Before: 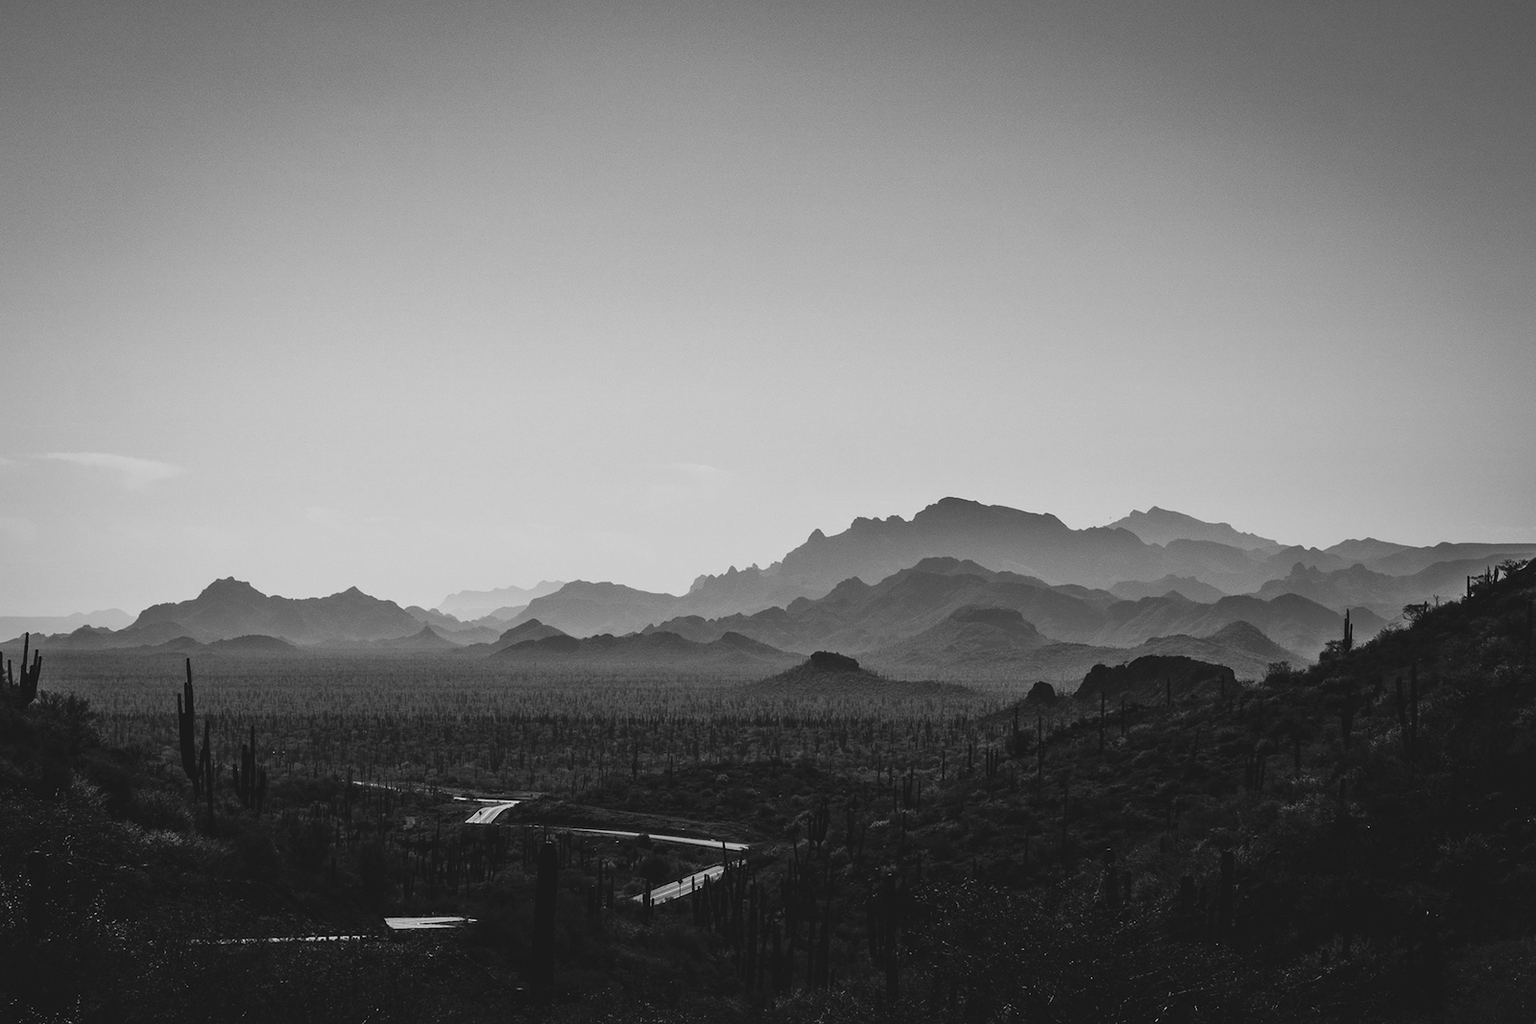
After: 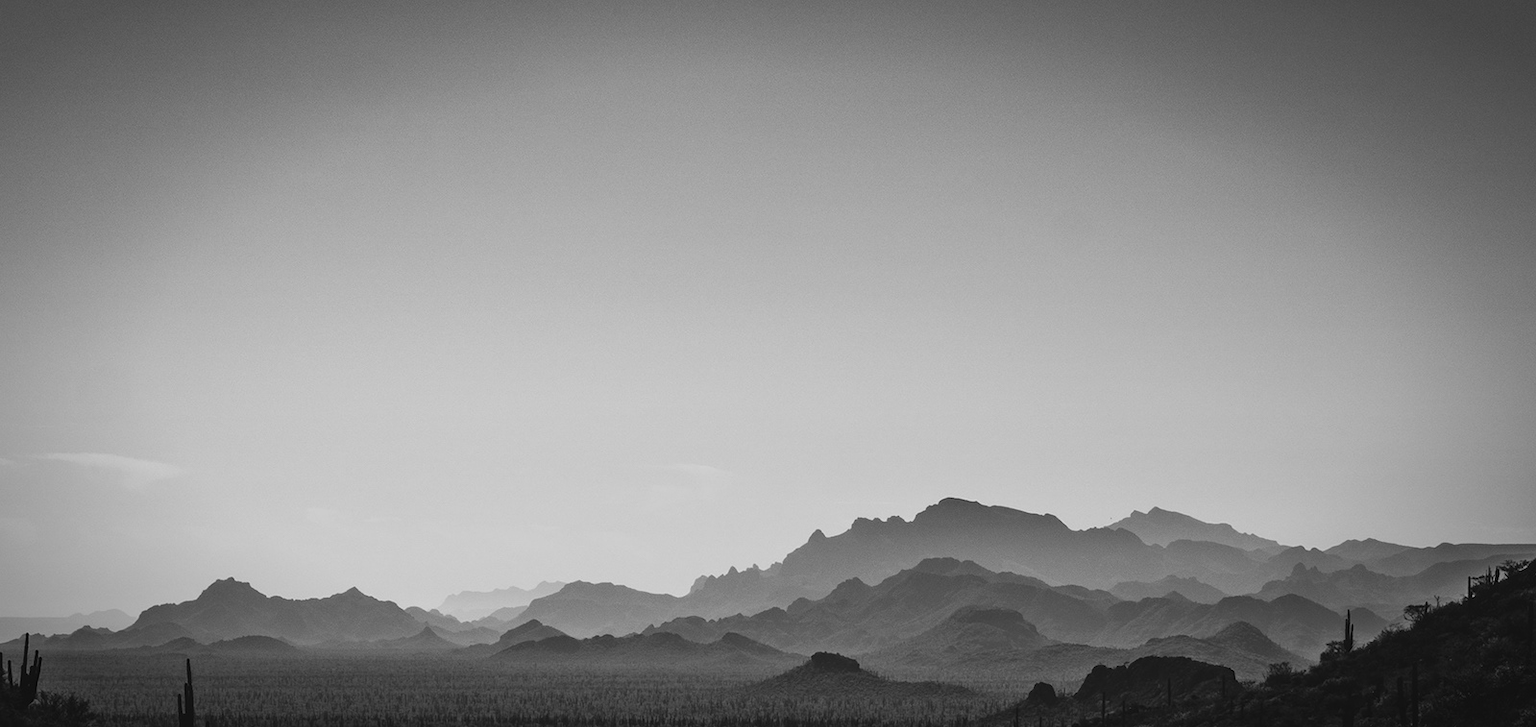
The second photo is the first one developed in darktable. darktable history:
vignetting: brightness -0.432, saturation -0.194, automatic ratio true
crop: right 0%, bottom 28.96%
